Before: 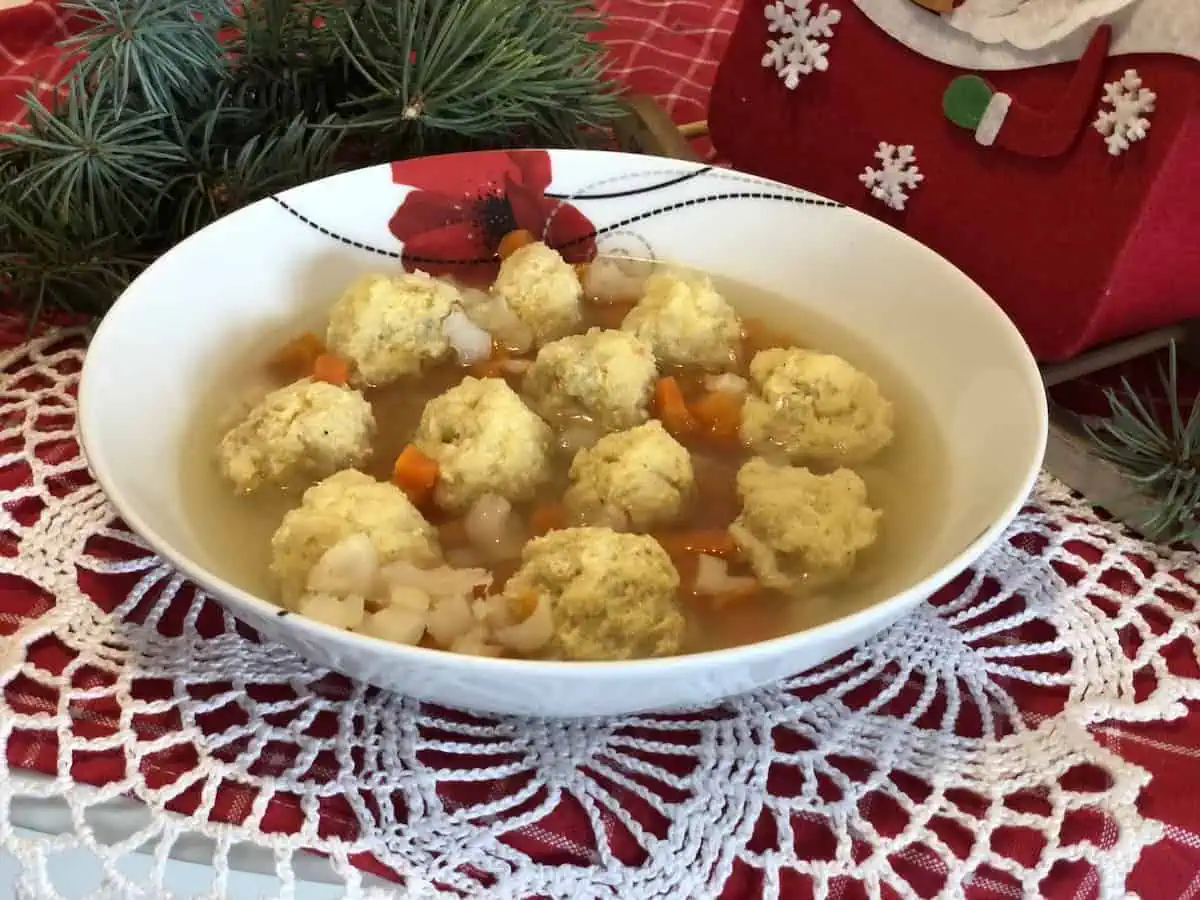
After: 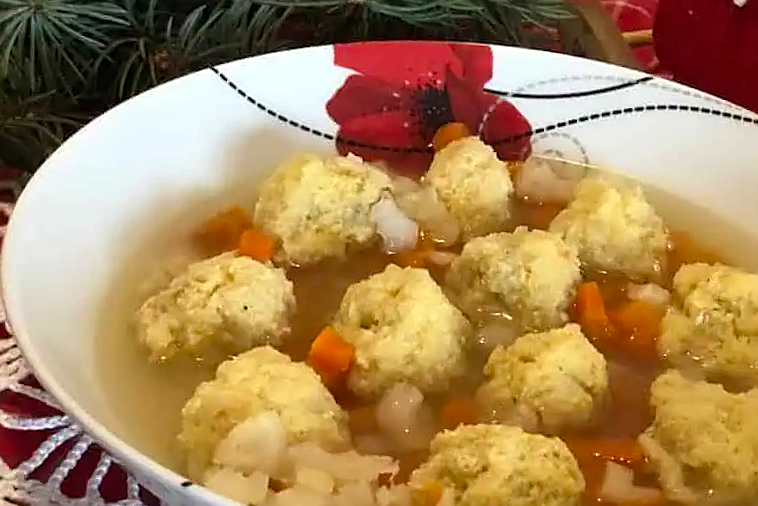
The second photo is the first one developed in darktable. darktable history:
sharpen: on, module defaults
crop and rotate: angle -4.99°, left 2.122%, top 6.945%, right 27.566%, bottom 30.519%
